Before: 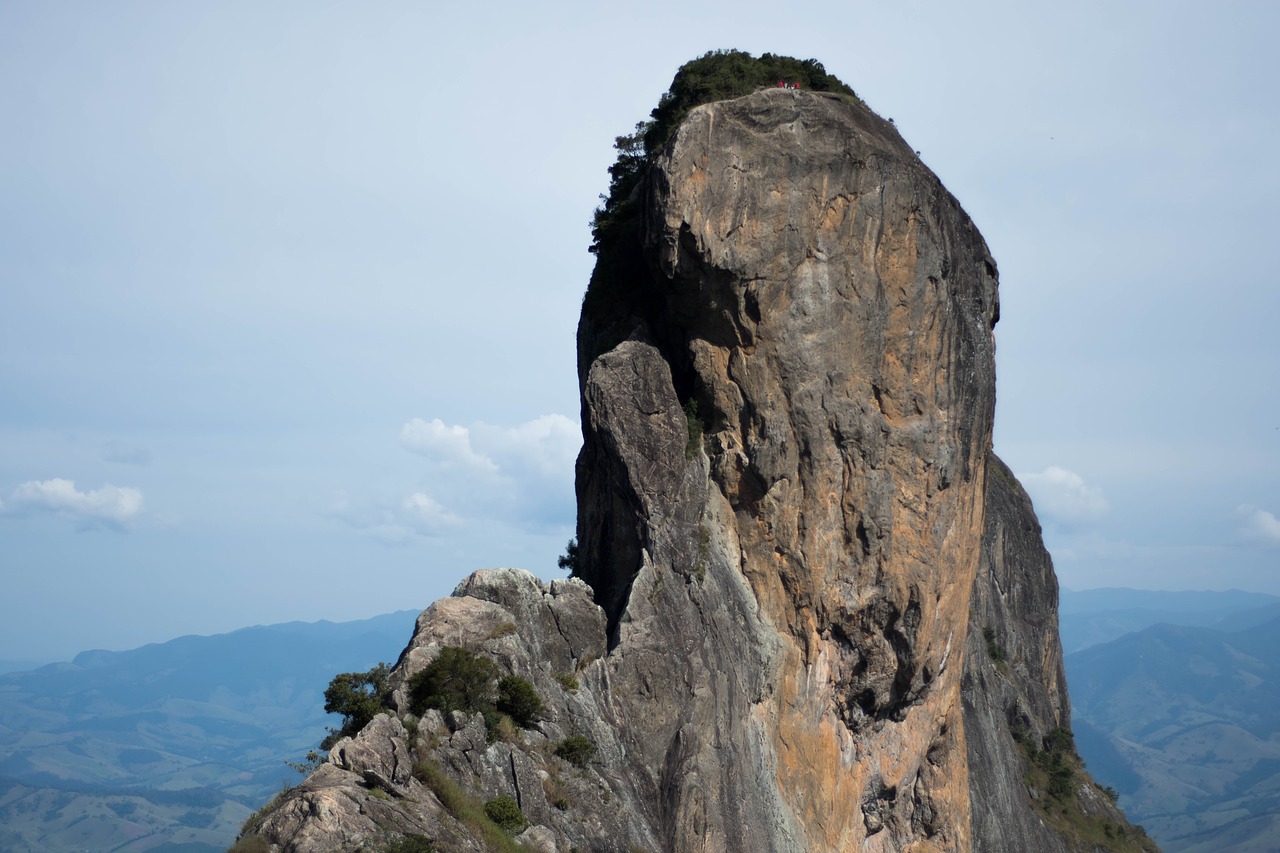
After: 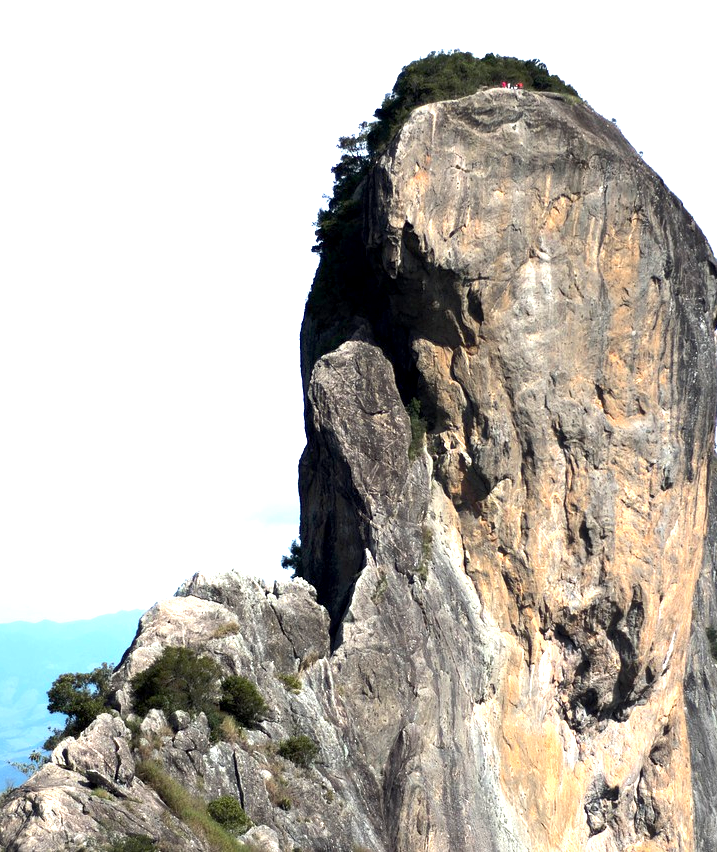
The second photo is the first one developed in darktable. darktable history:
tone equalizer: -8 EV -0.001 EV, -7 EV 0.001 EV, -6 EV -0.002 EV, -5 EV -0.003 EV, -4 EV -0.062 EV, -3 EV -0.222 EV, -2 EV -0.267 EV, -1 EV 0.105 EV, +0 EV 0.303 EV
crop: left 21.674%, right 22.086%
exposure: black level correction 0.001, exposure 1.3 EV, compensate highlight preservation false
